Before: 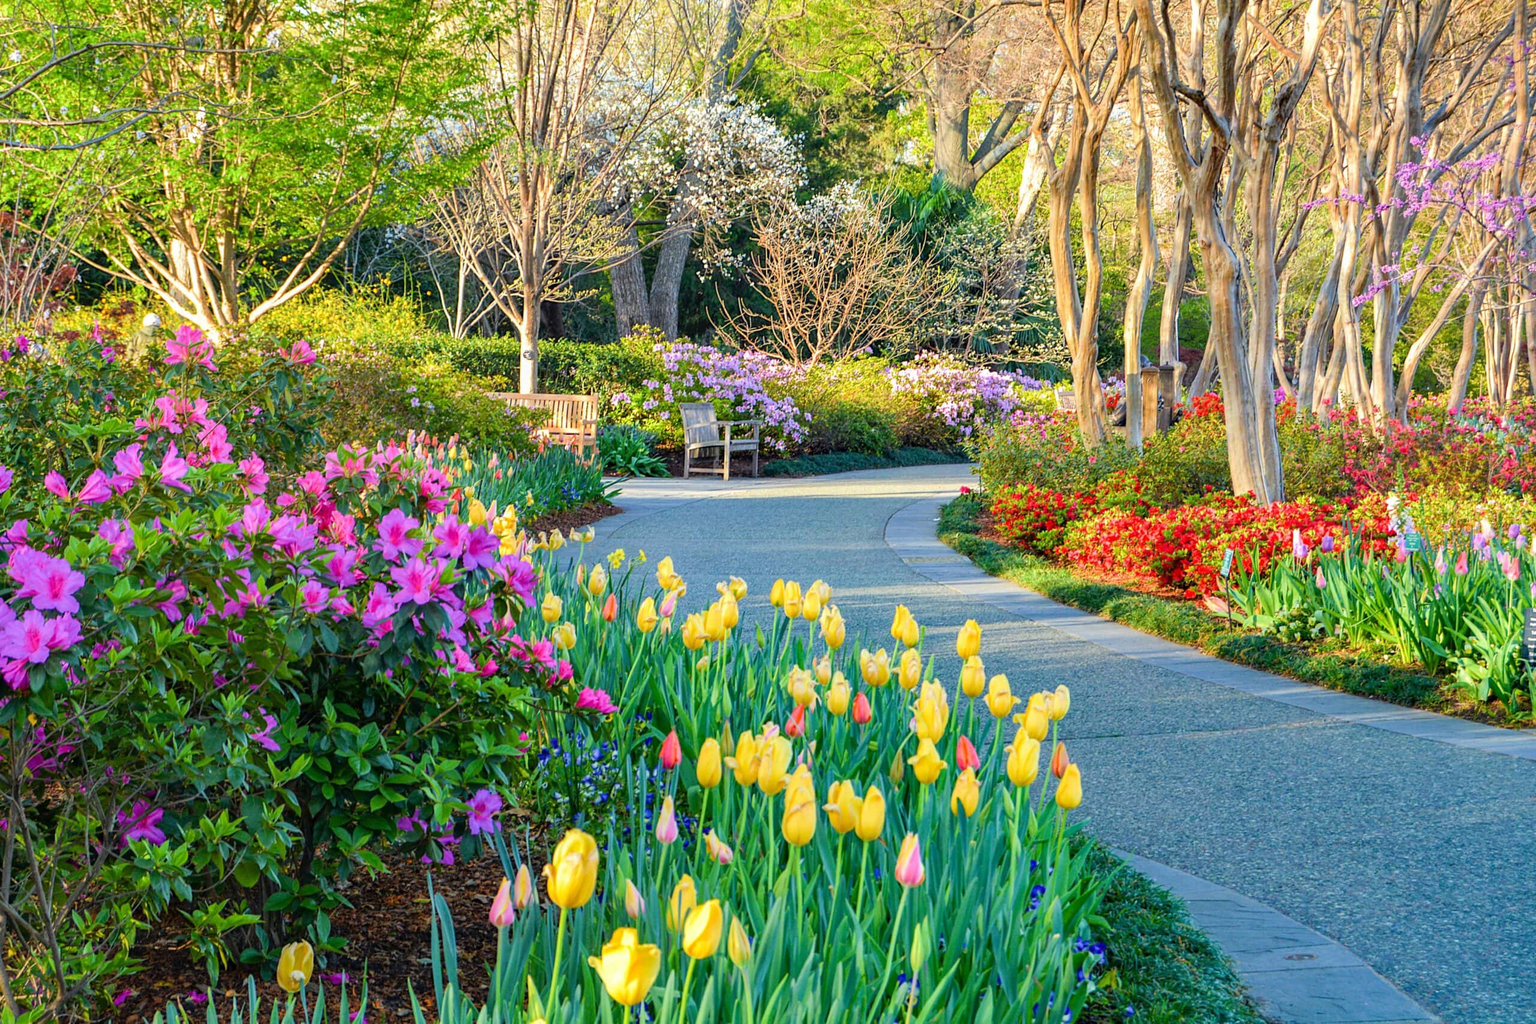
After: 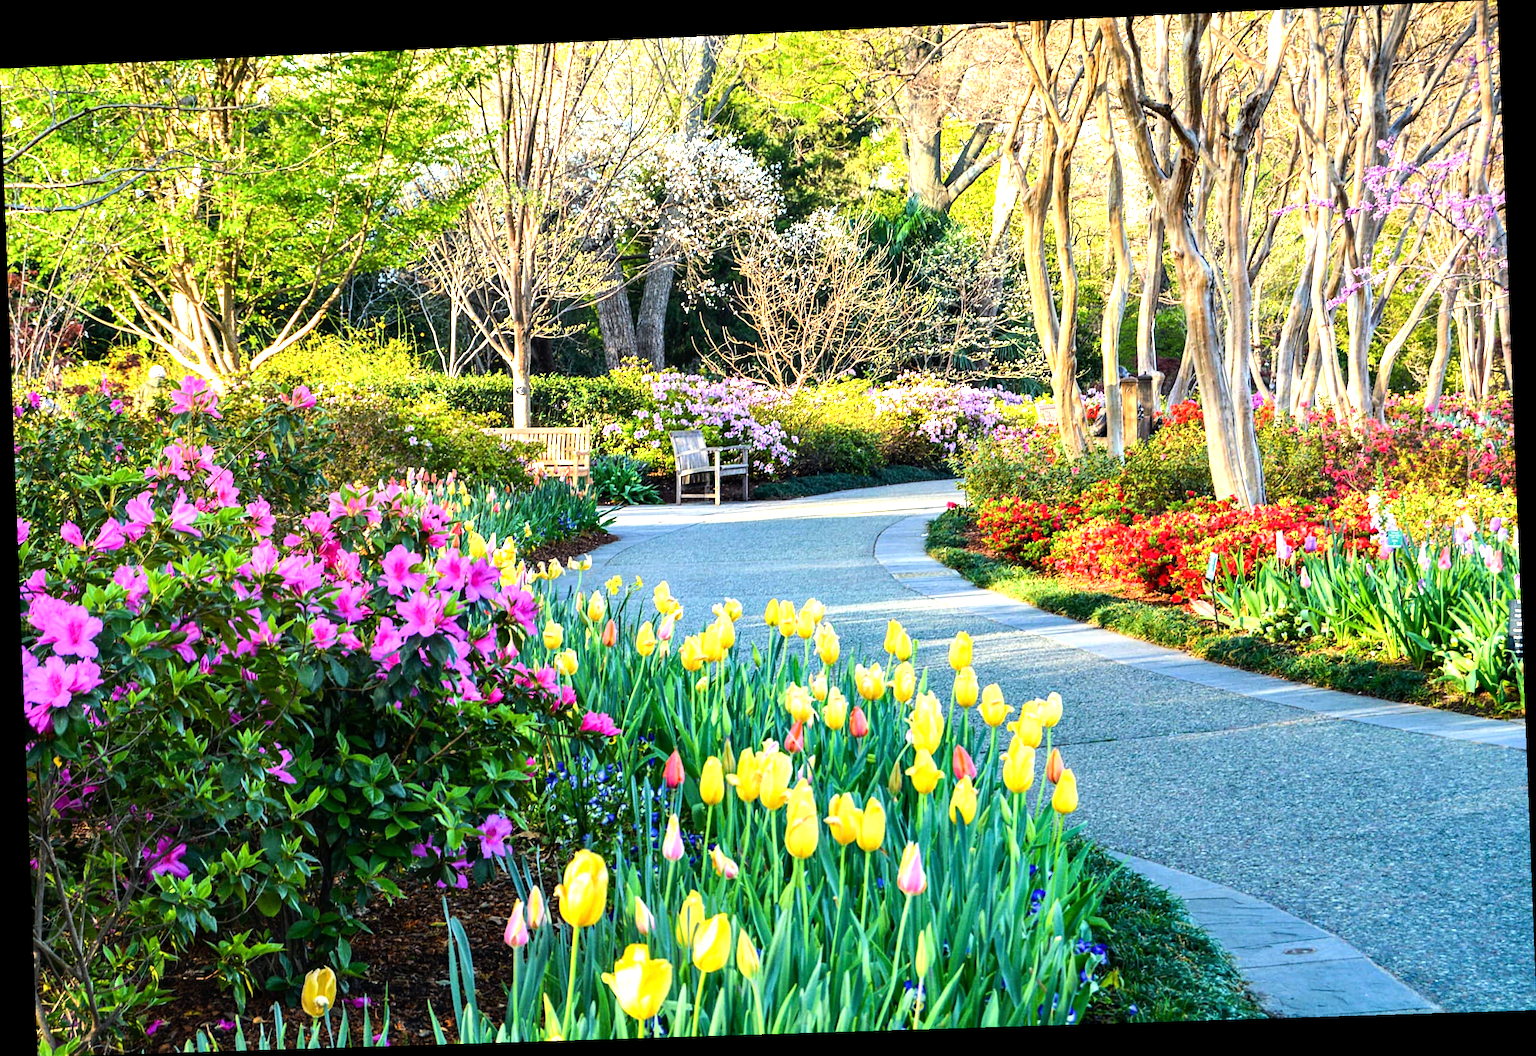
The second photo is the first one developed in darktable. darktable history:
rotate and perspective: rotation -2.22°, lens shift (horizontal) -0.022, automatic cropping off
tone equalizer: -8 EV -1.08 EV, -7 EV -1.01 EV, -6 EV -0.867 EV, -5 EV -0.578 EV, -3 EV 0.578 EV, -2 EV 0.867 EV, -1 EV 1.01 EV, +0 EV 1.08 EV, edges refinement/feathering 500, mask exposure compensation -1.57 EV, preserve details no
